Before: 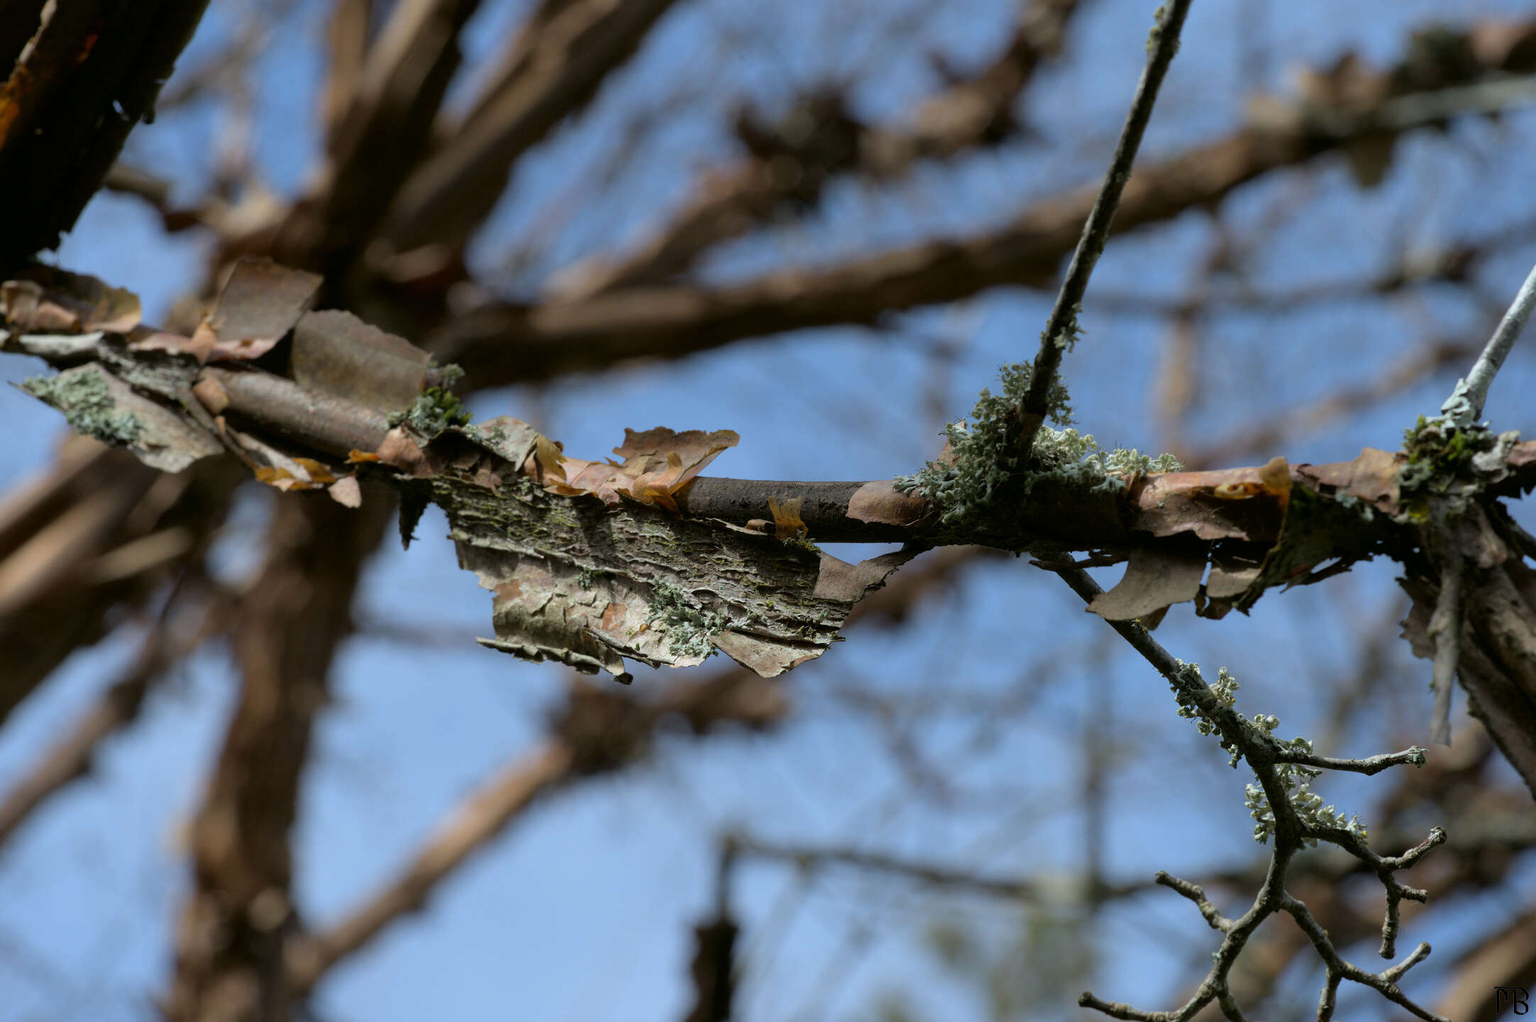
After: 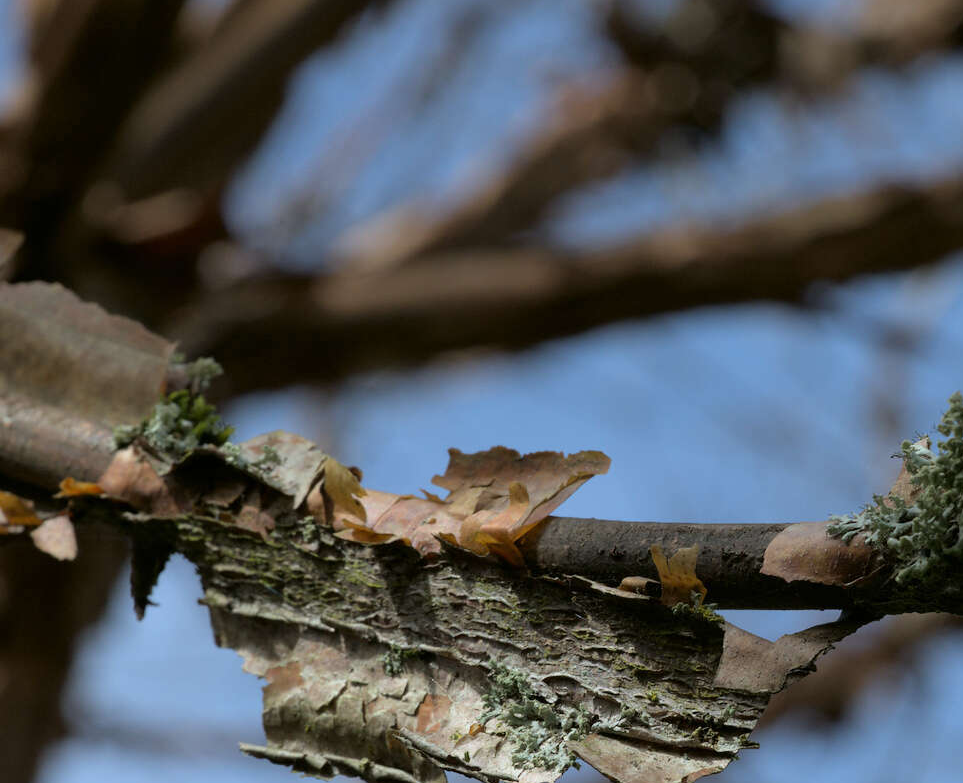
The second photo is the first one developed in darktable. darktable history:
crop: left 19.995%, top 10.777%, right 35.503%, bottom 34.786%
